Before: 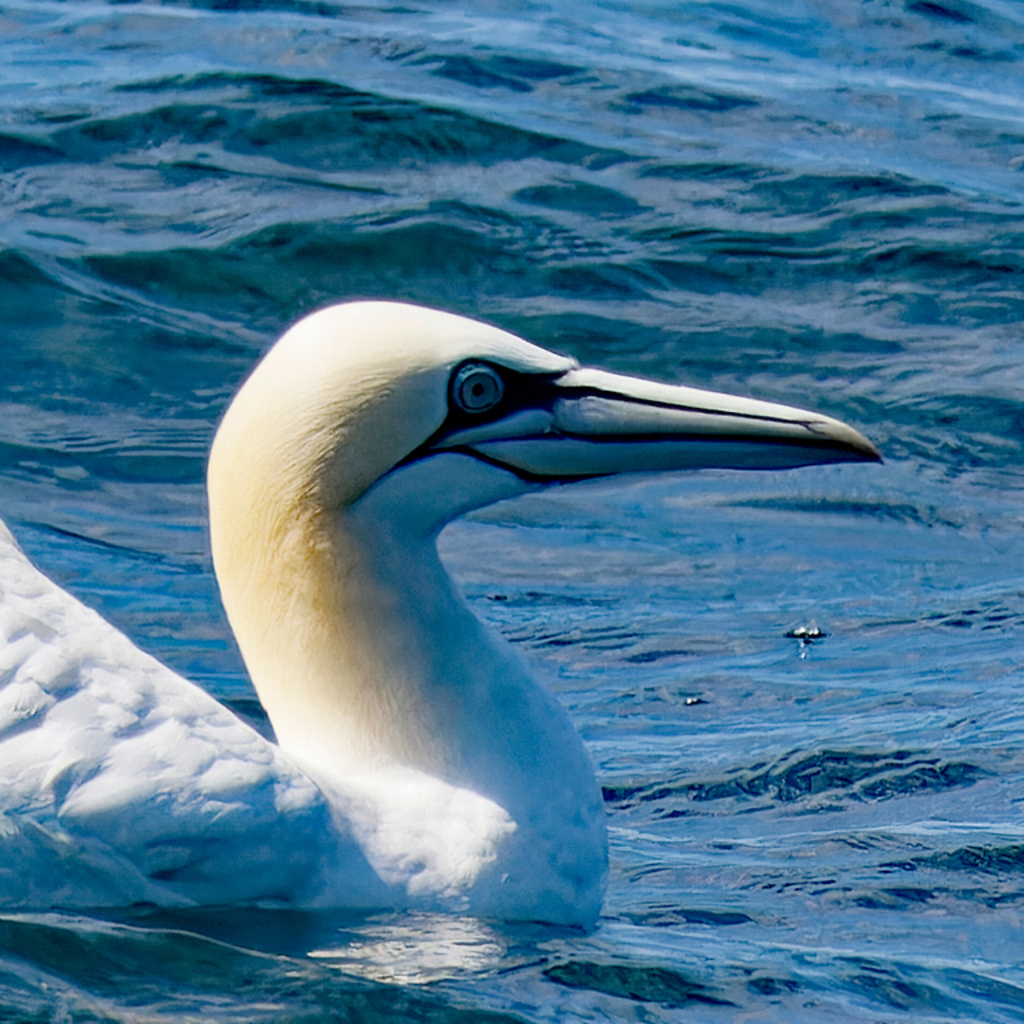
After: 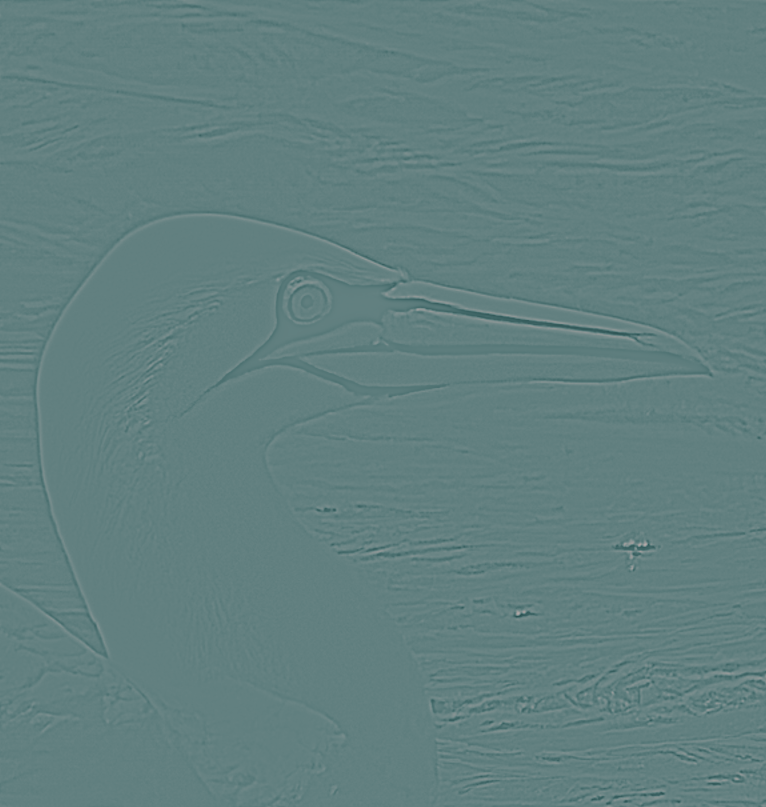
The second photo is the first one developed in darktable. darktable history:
white balance: red 0.871, blue 1.249
split-toning: shadows › hue 186.43°, highlights › hue 49.29°, compress 30.29%
local contrast: on, module defaults
highpass: sharpness 9.84%, contrast boost 9.94%
crop: left 16.768%, top 8.653%, right 8.362%, bottom 12.485%
haze removal: strength 0.25, distance 0.25, compatibility mode true, adaptive false
color correction: highlights a* 3.22, highlights b* 1.93, saturation 1.19
